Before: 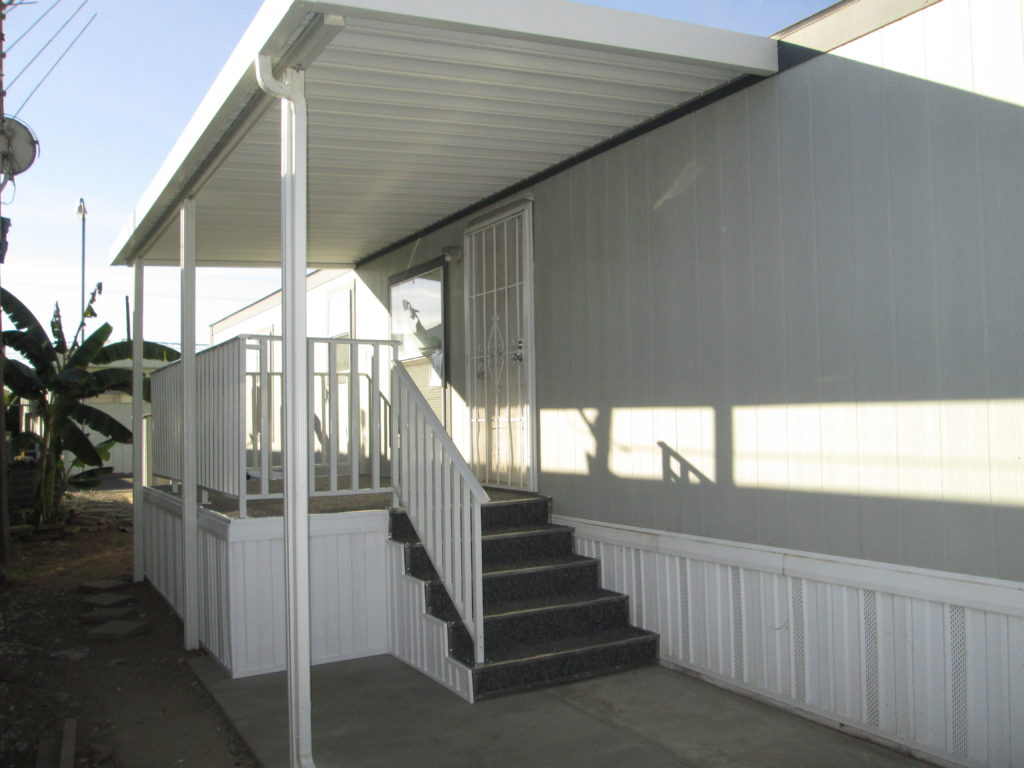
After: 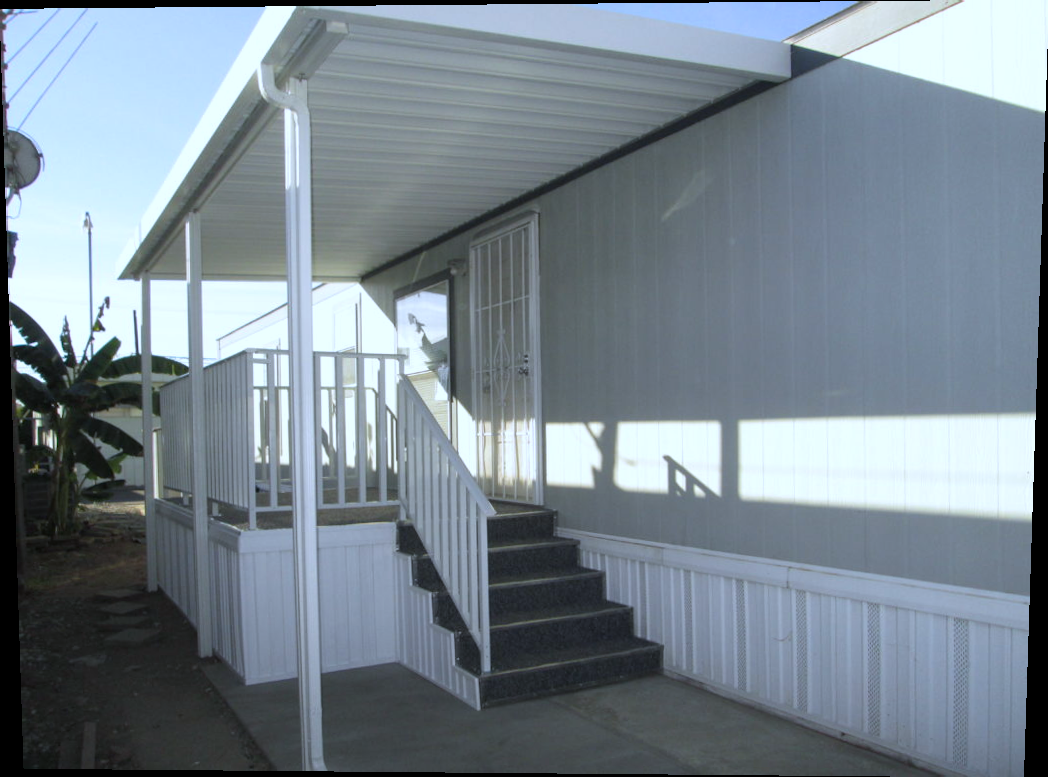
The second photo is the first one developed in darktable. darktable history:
rotate and perspective: lens shift (vertical) 0.048, lens shift (horizontal) -0.024, automatic cropping off
white balance: red 0.926, green 1.003, blue 1.133
